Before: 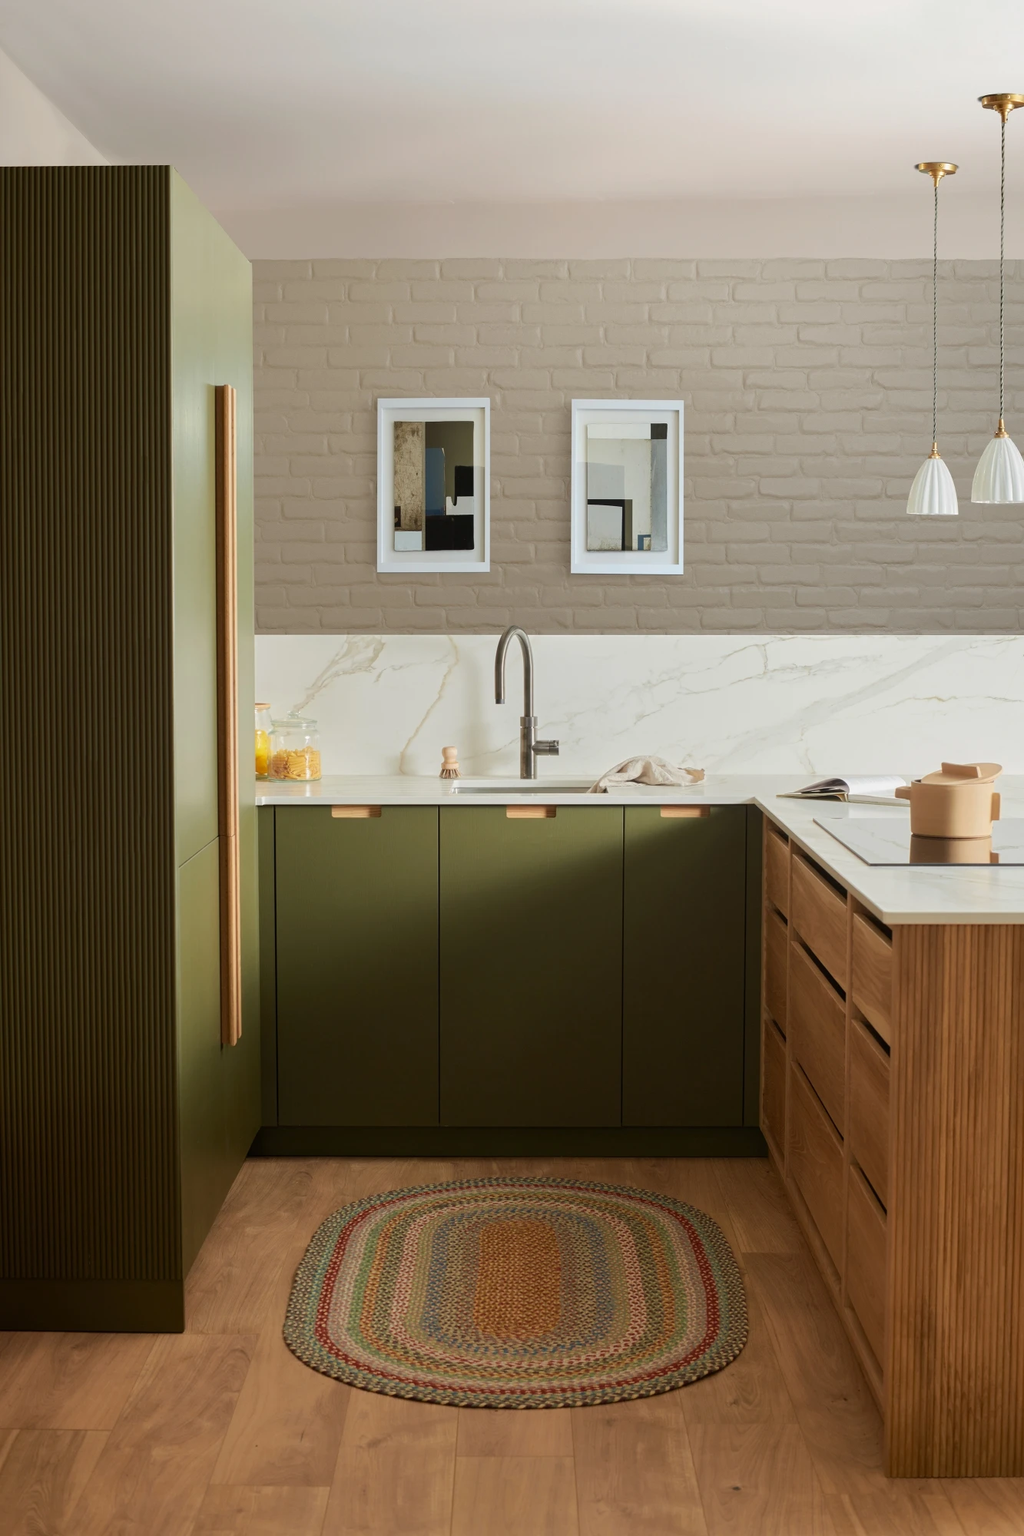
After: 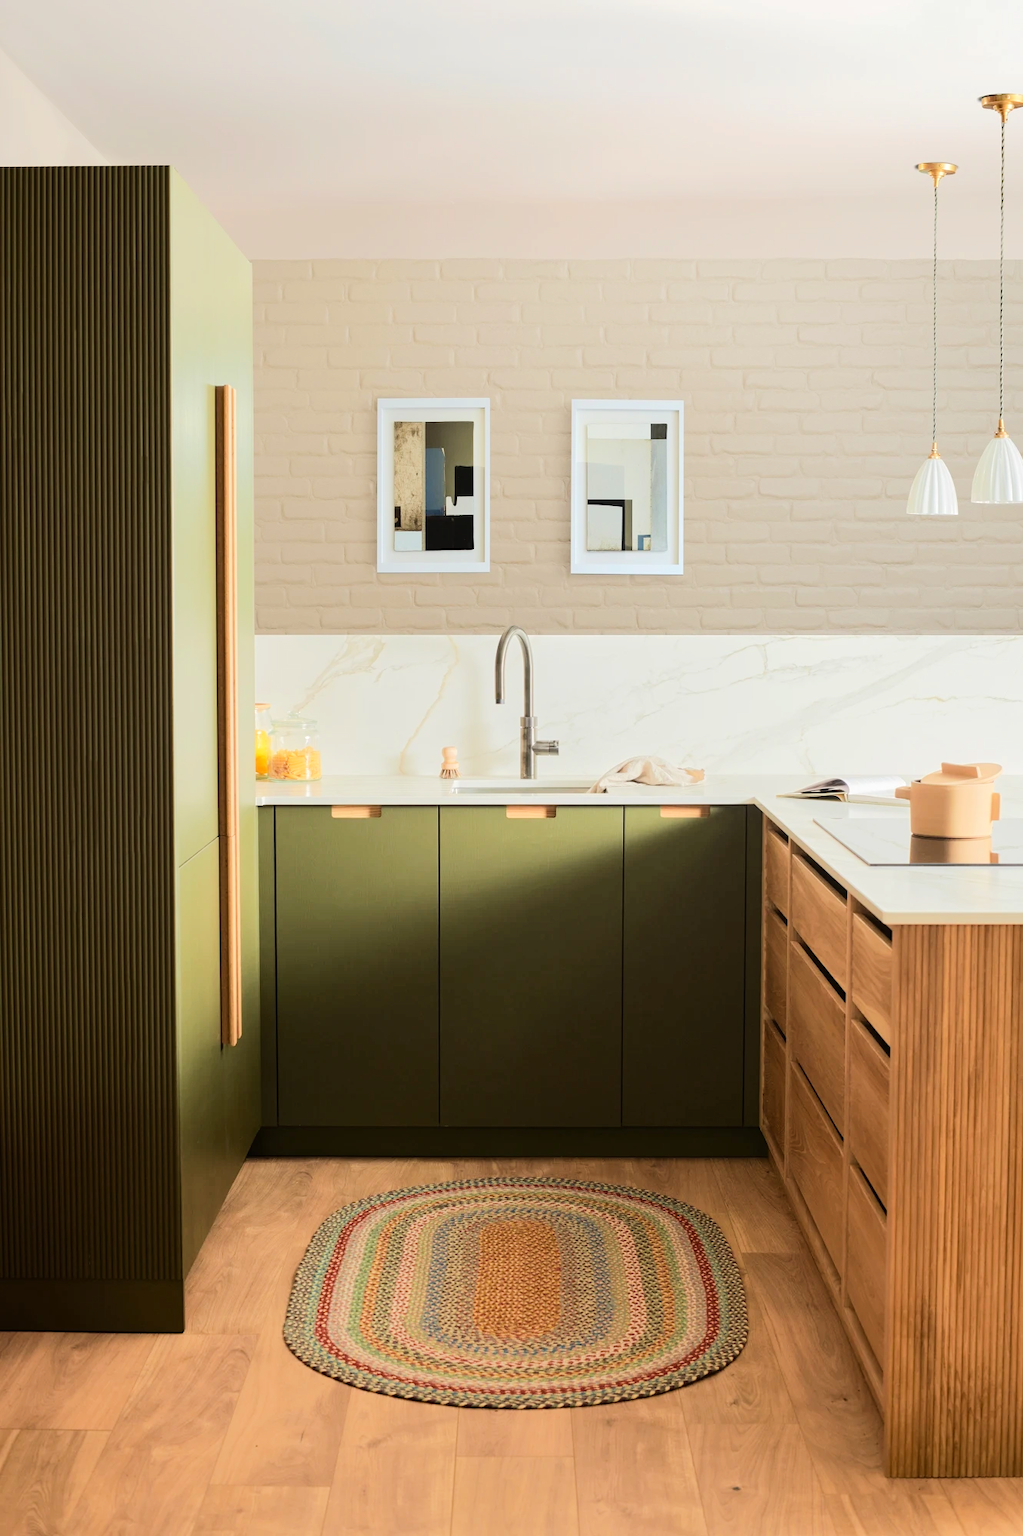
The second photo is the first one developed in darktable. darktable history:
tone equalizer: -7 EV 0.14 EV, -6 EV 0.616 EV, -5 EV 1.12 EV, -4 EV 1.32 EV, -3 EV 1.13 EV, -2 EV 0.6 EV, -1 EV 0.159 EV, edges refinement/feathering 500, mask exposure compensation -1.57 EV, preserve details no
